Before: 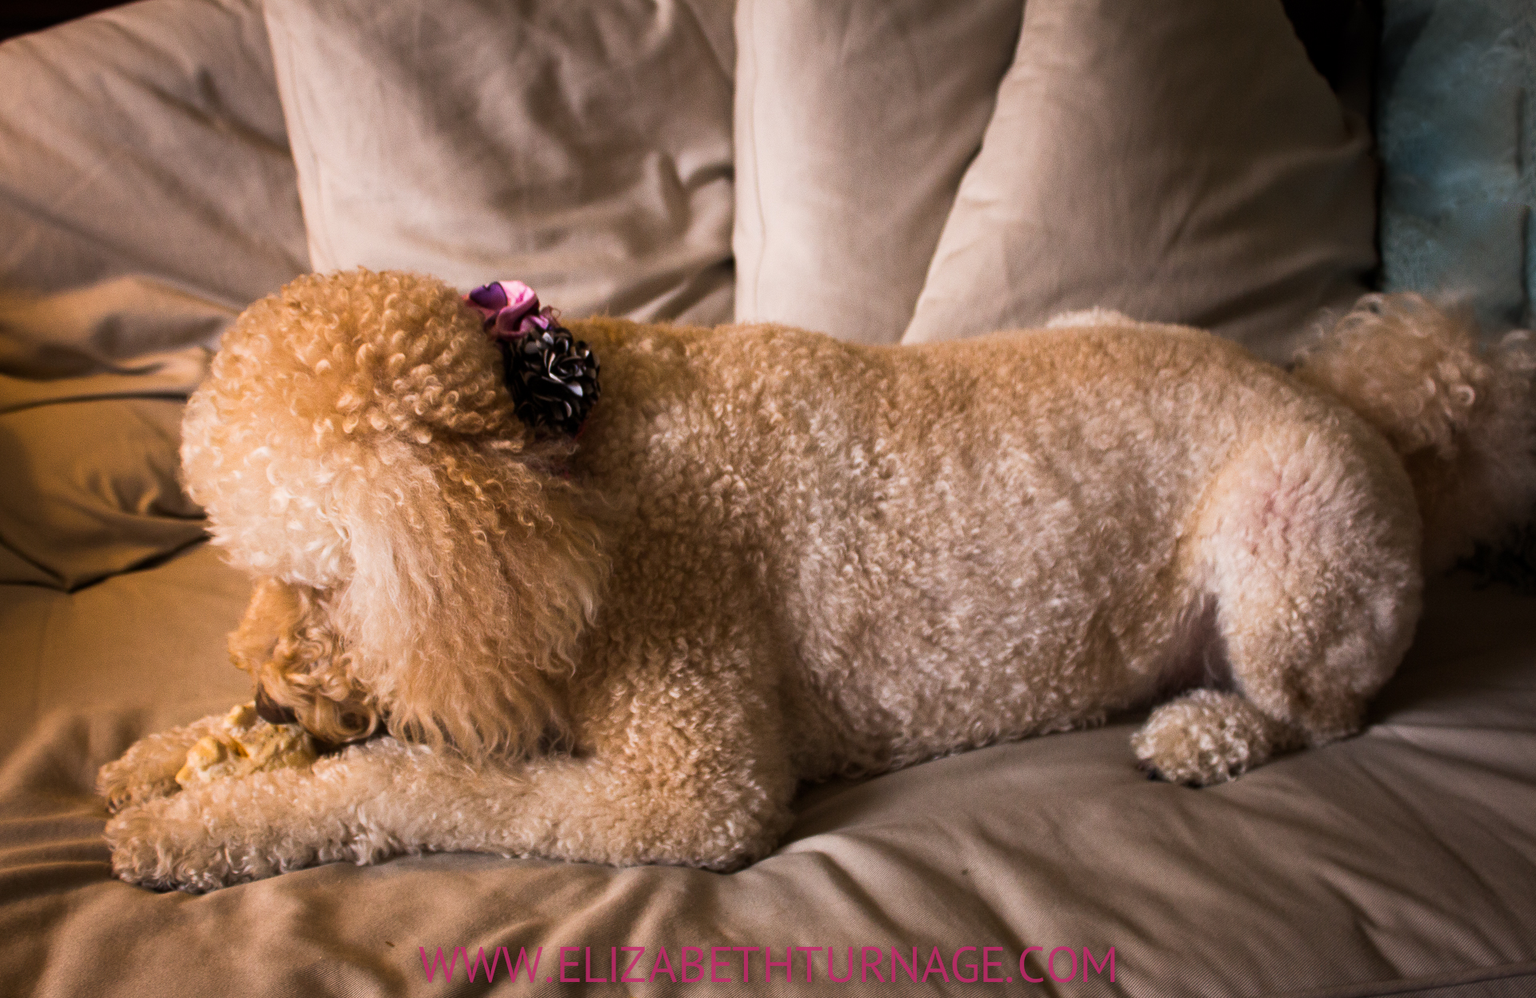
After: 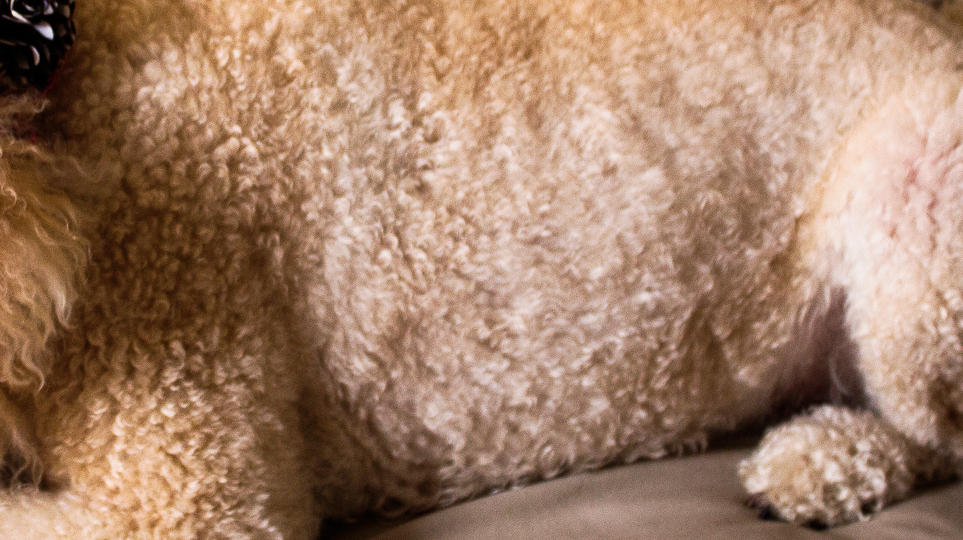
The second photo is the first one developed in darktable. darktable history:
color zones: curves: ch0 [(0, 0.5) (0.143, 0.52) (0.286, 0.5) (0.429, 0.5) (0.571, 0.5) (0.714, 0.5) (0.857, 0.5) (1, 0.5)]; ch1 [(0, 0.489) (0.155, 0.45) (0.286, 0.466) (0.429, 0.5) (0.571, 0.5) (0.714, 0.5) (0.857, 0.5) (1, 0.489)]
crop: left 35.194%, top 36.596%, right 14.636%, bottom 20.095%
tone curve: curves: ch0 [(0, 0) (0.051, 0.027) (0.096, 0.071) (0.219, 0.248) (0.428, 0.52) (0.596, 0.713) (0.727, 0.823) (0.859, 0.924) (1, 1)]; ch1 [(0, 0) (0.1, 0.038) (0.318, 0.221) (0.413, 0.325) (0.454, 0.41) (0.493, 0.478) (0.503, 0.501) (0.516, 0.515) (0.548, 0.575) (0.561, 0.596) (0.594, 0.647) (0.666, 0.701) (1, 1)]; ch2 [(0, 0) (0.453, 0.44) (0.479, 0.476) (0.504, 0.5) (0.52, 0.526) (0.557, 0.585) (0.583, 0.608) (0.824, 0.815) (1, 1)], preserve colors none
